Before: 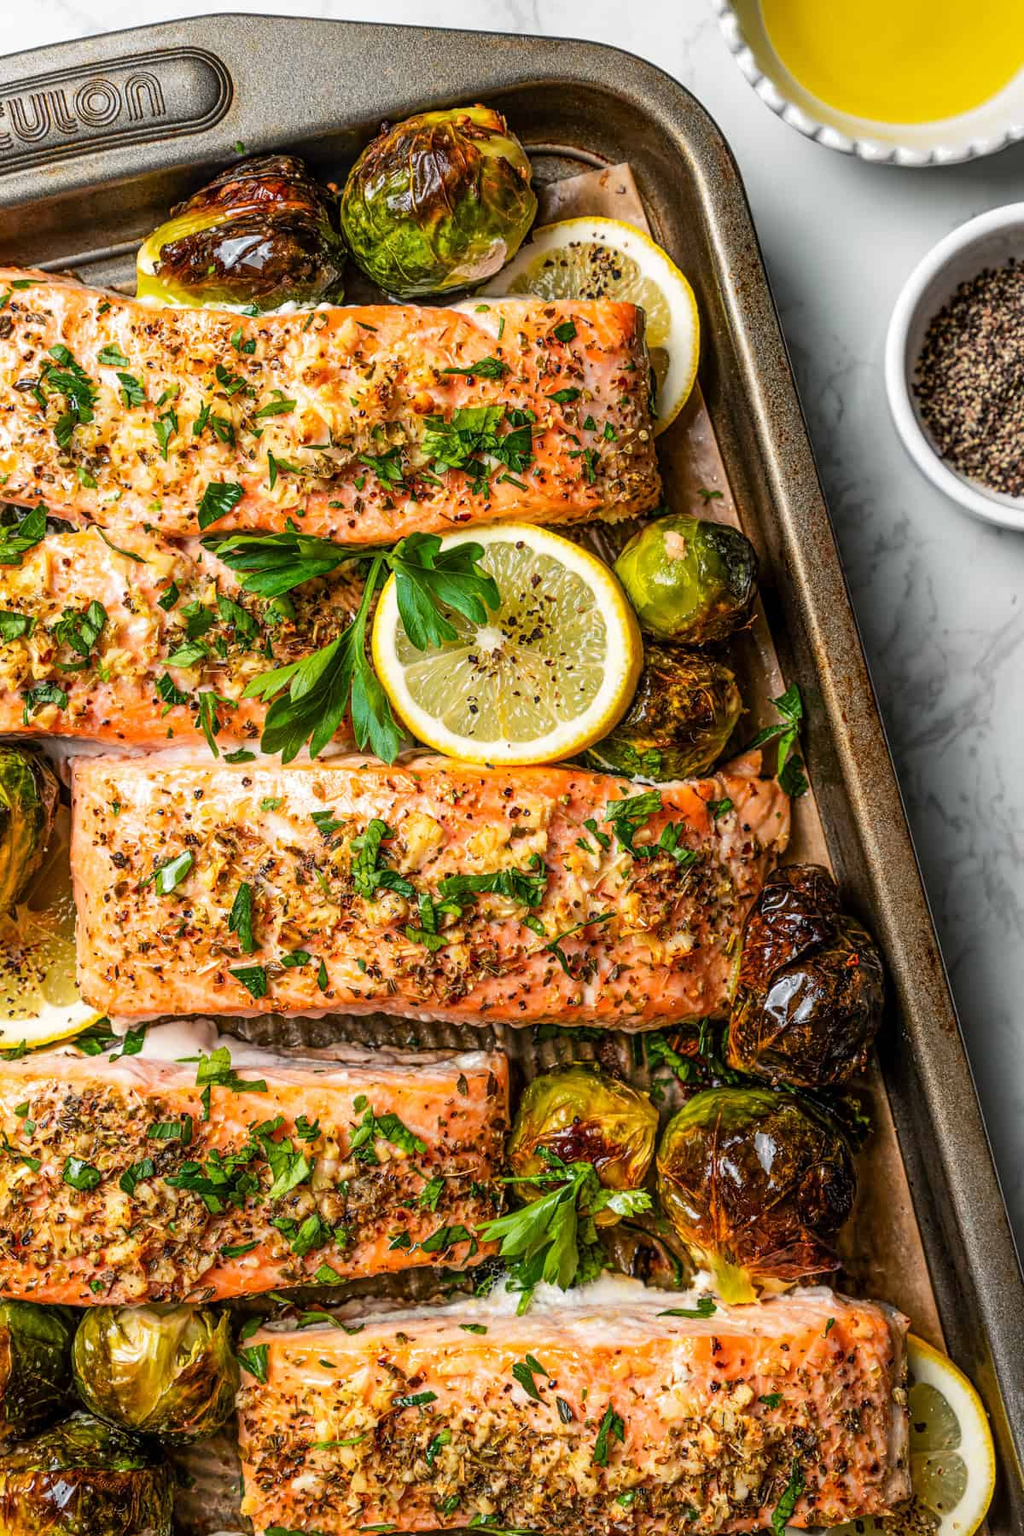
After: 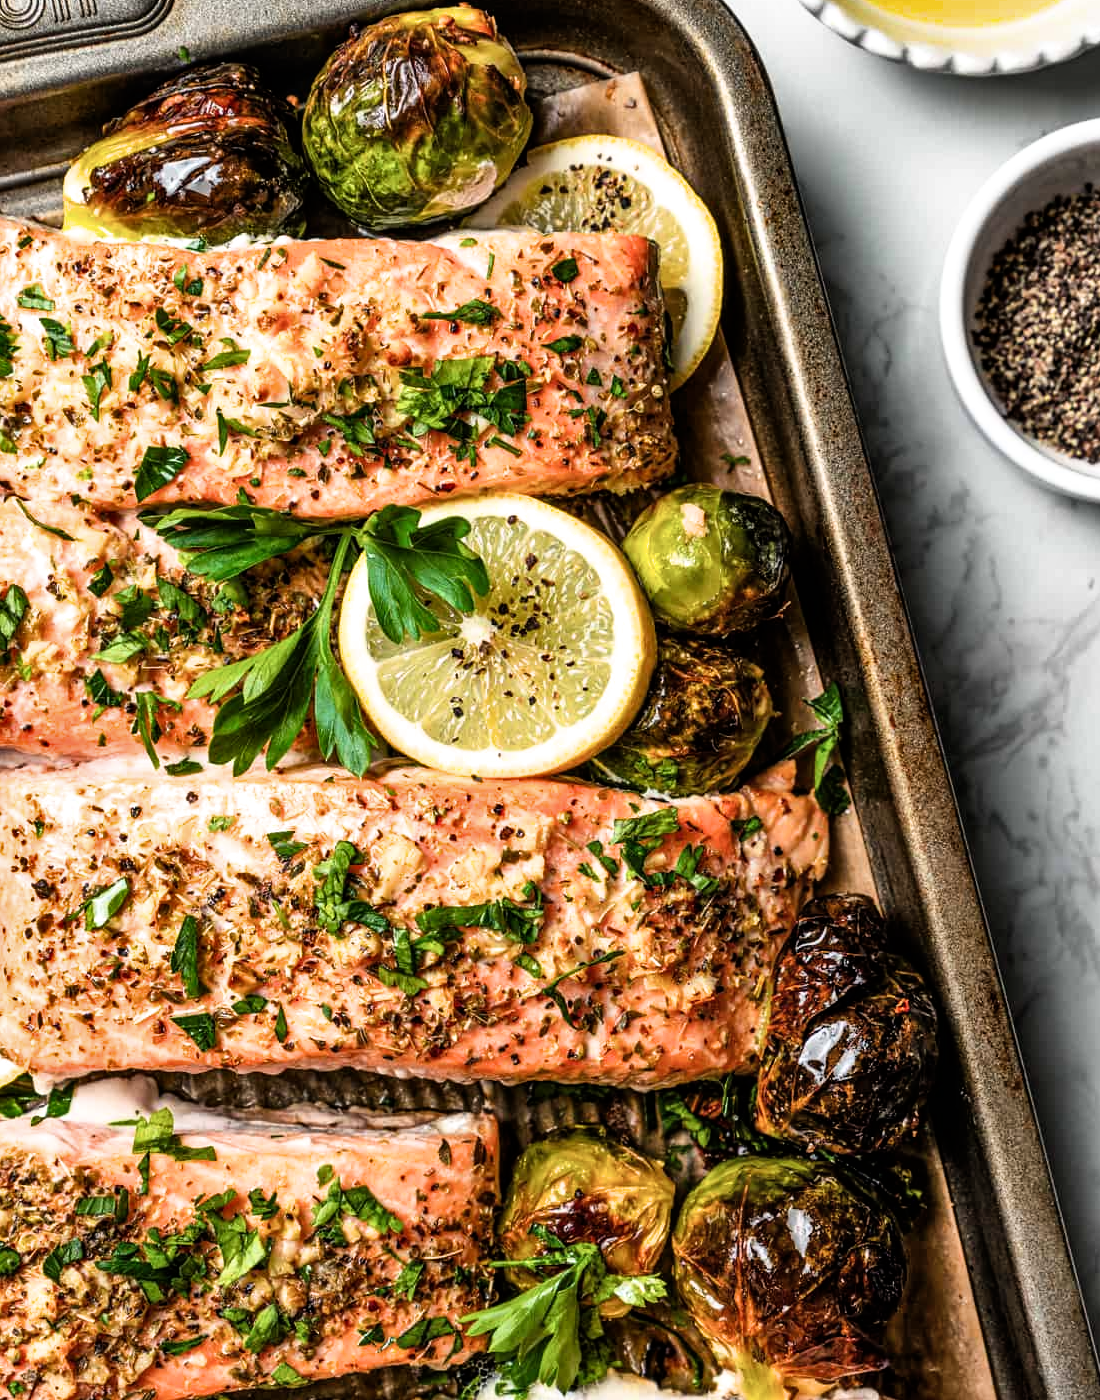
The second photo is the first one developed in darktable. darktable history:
shadows and highlights: soften with gaussian
filmic rgb: white relative exposure 2.34 EV, hardness 6.59
crop: left 8.155%, top 6.611%, bottom 15.385%
